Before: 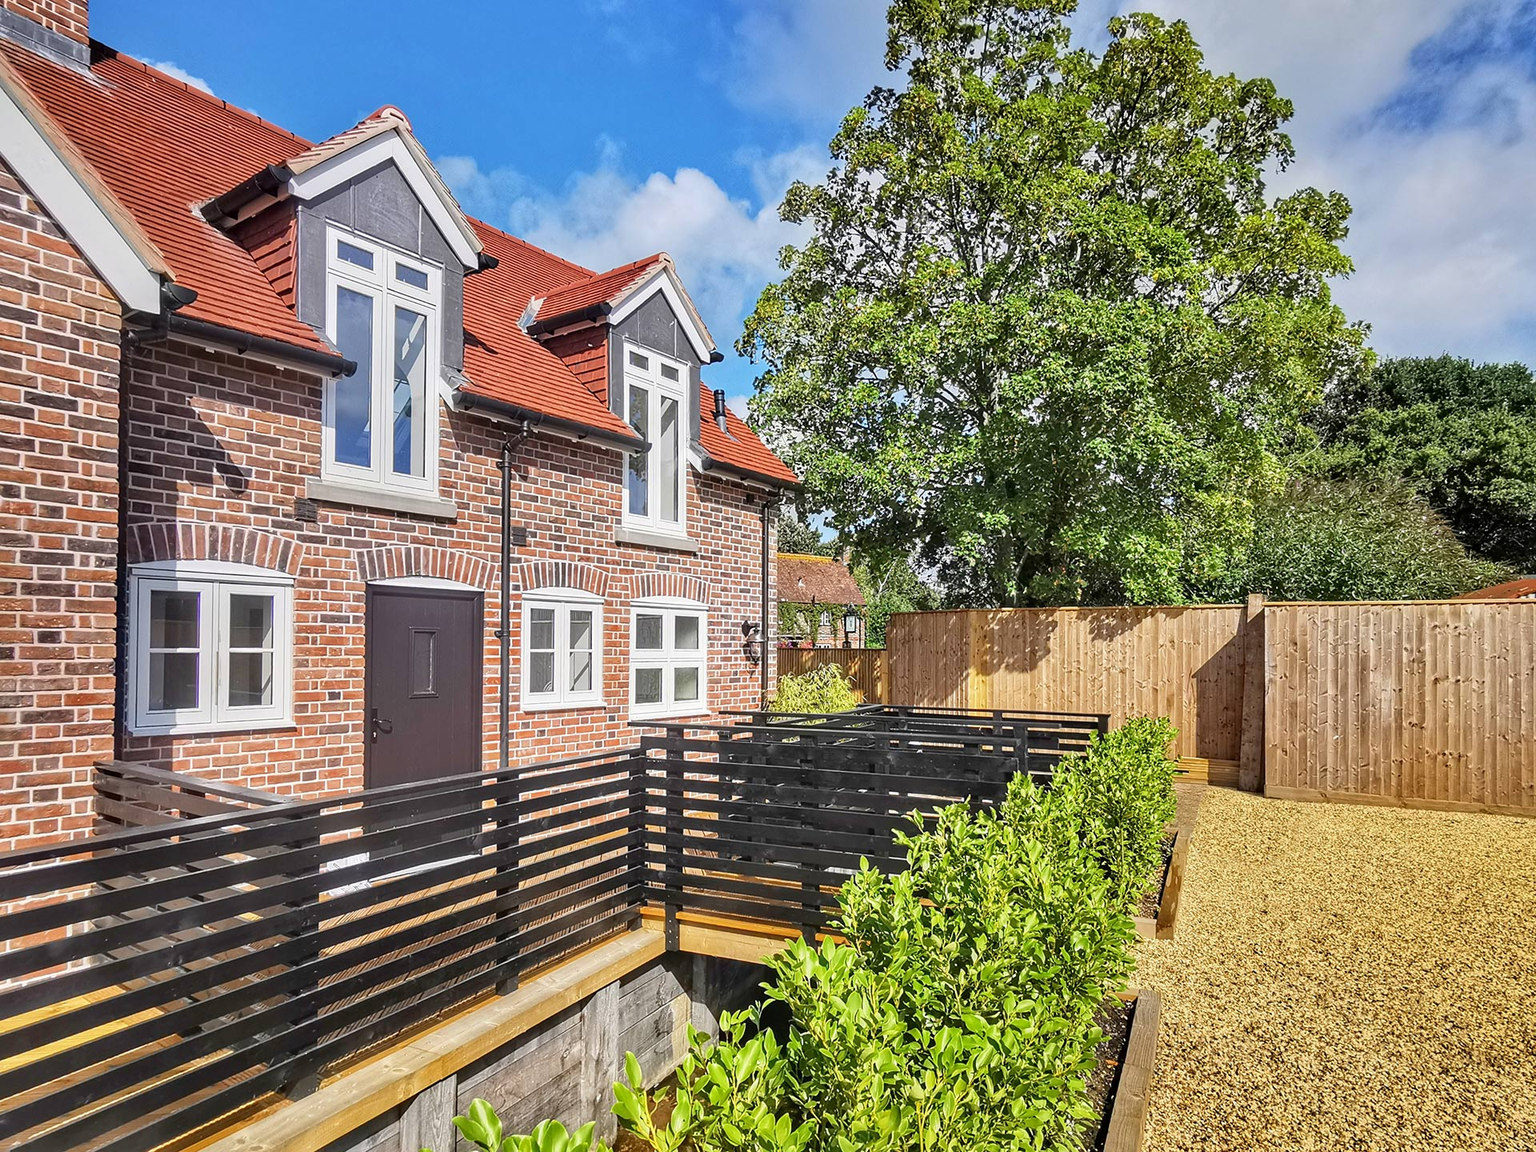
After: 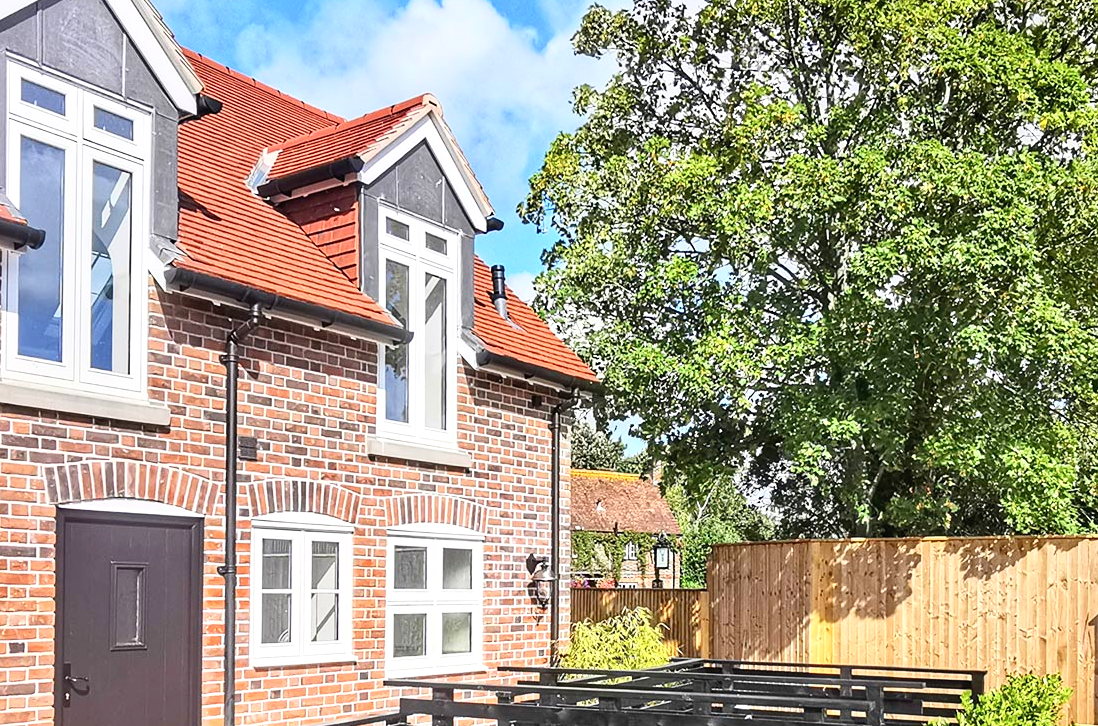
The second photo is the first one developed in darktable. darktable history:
contrast brightness saturation: contrast 0.2, brightness 0.15, saturation 0.14
crop: left 20.932%, top 15.471%, right 21.848%, bottom 34.081%
shadows and highlights: shadows -12.5, white point adjustment 4, highlights 28.33
